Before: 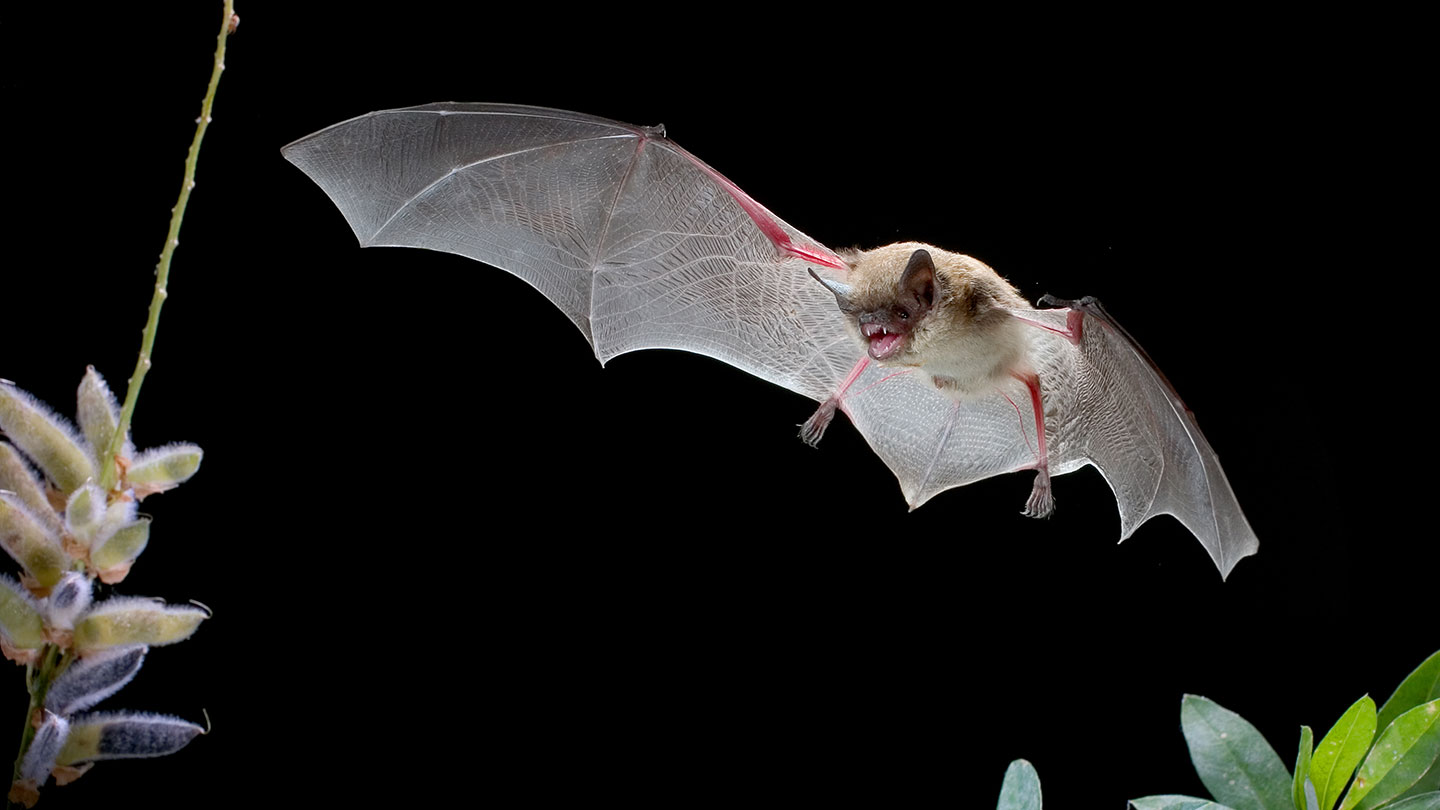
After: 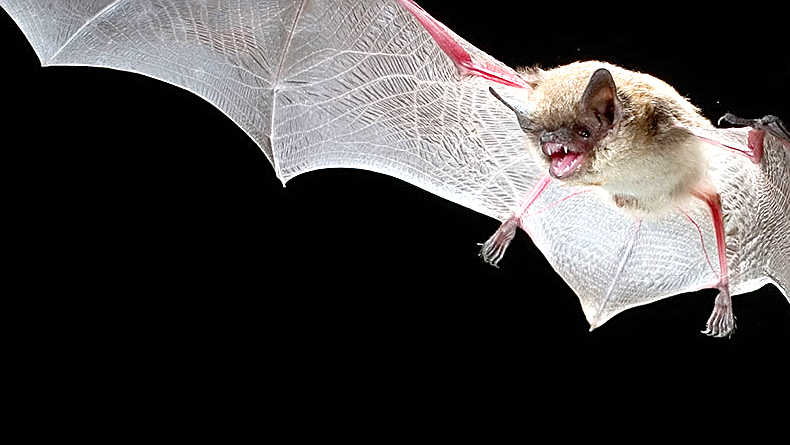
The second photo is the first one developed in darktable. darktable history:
crop and rotate: left 22.203%, top 22.434%, right 22.924%, bottom 22.615%
exposure: black level correction 0, exposure 0.895 EV, compensate highlight preservation false
sharpen: on, module defaults
